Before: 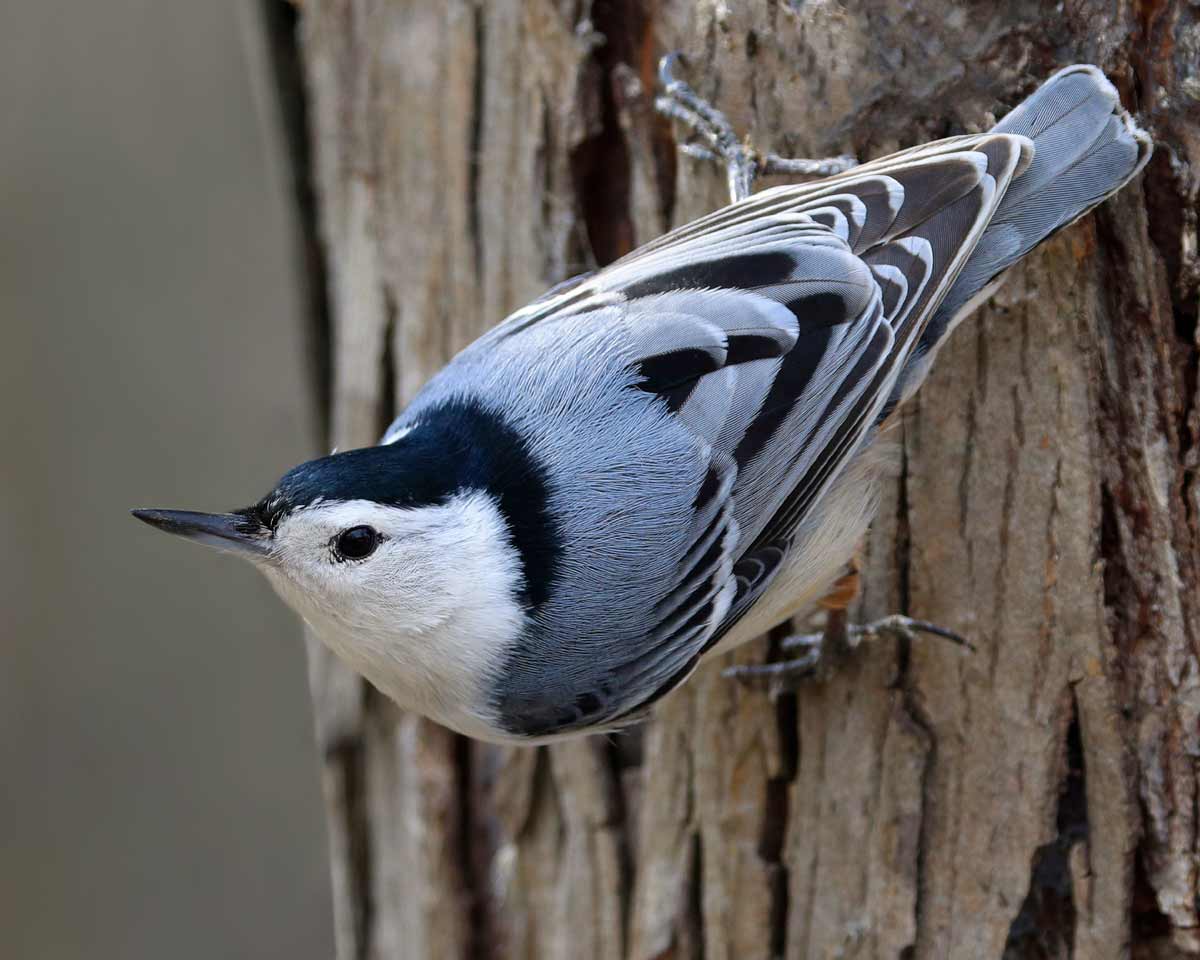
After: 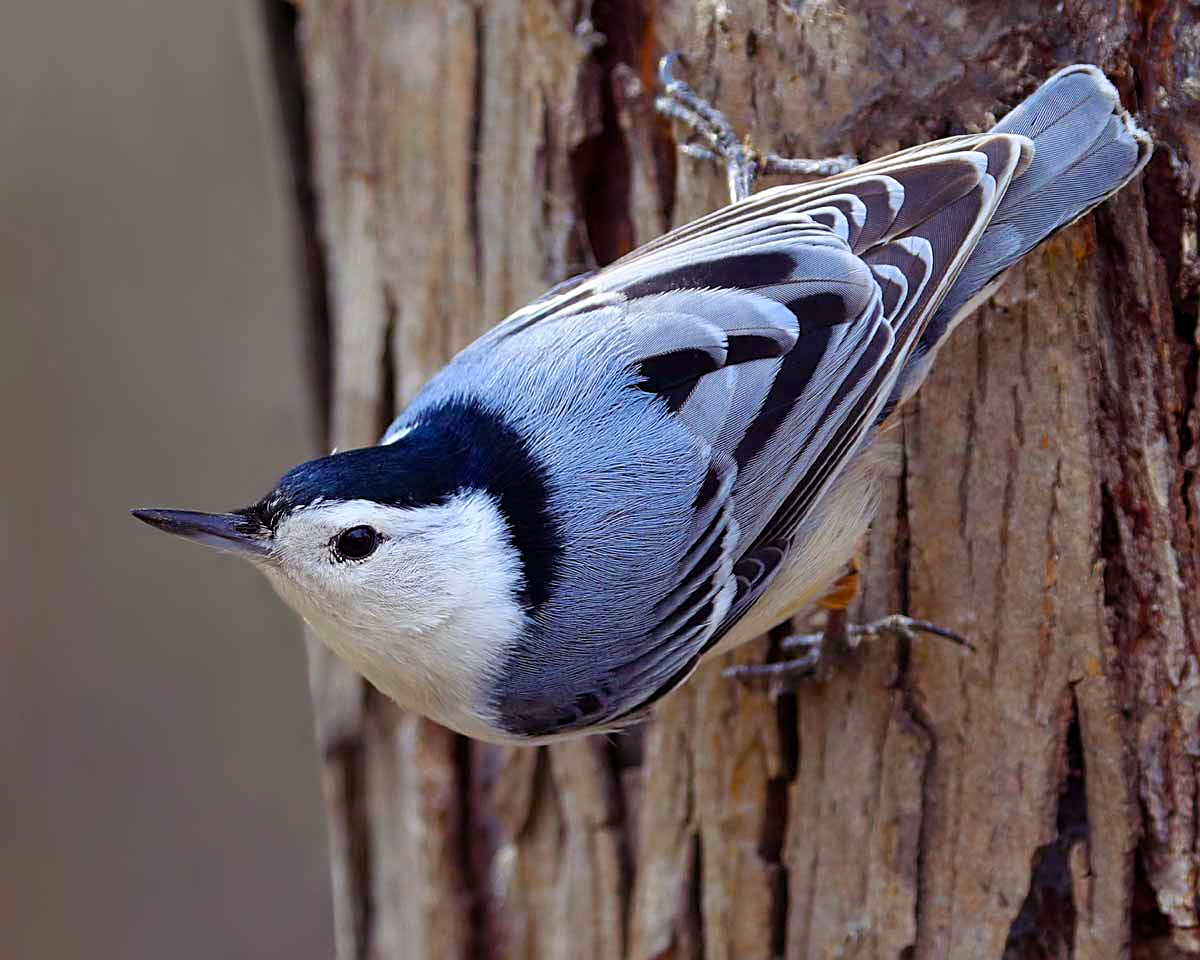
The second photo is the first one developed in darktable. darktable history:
color balance rgb: shadows lift › luminance 0.334%, shadows lift › chroma 6.877%, shadows lift › hue 302.02°, linear chroma grading › shadows -29.509%, linear chroma grading › global chroma 35.352%, perceptual saturation grading › global saturation 20%, perceptual saturation grading › highlights -25.371%, perceptual saturation grading › shadows 23.915%
sharpen: on, module defaults
